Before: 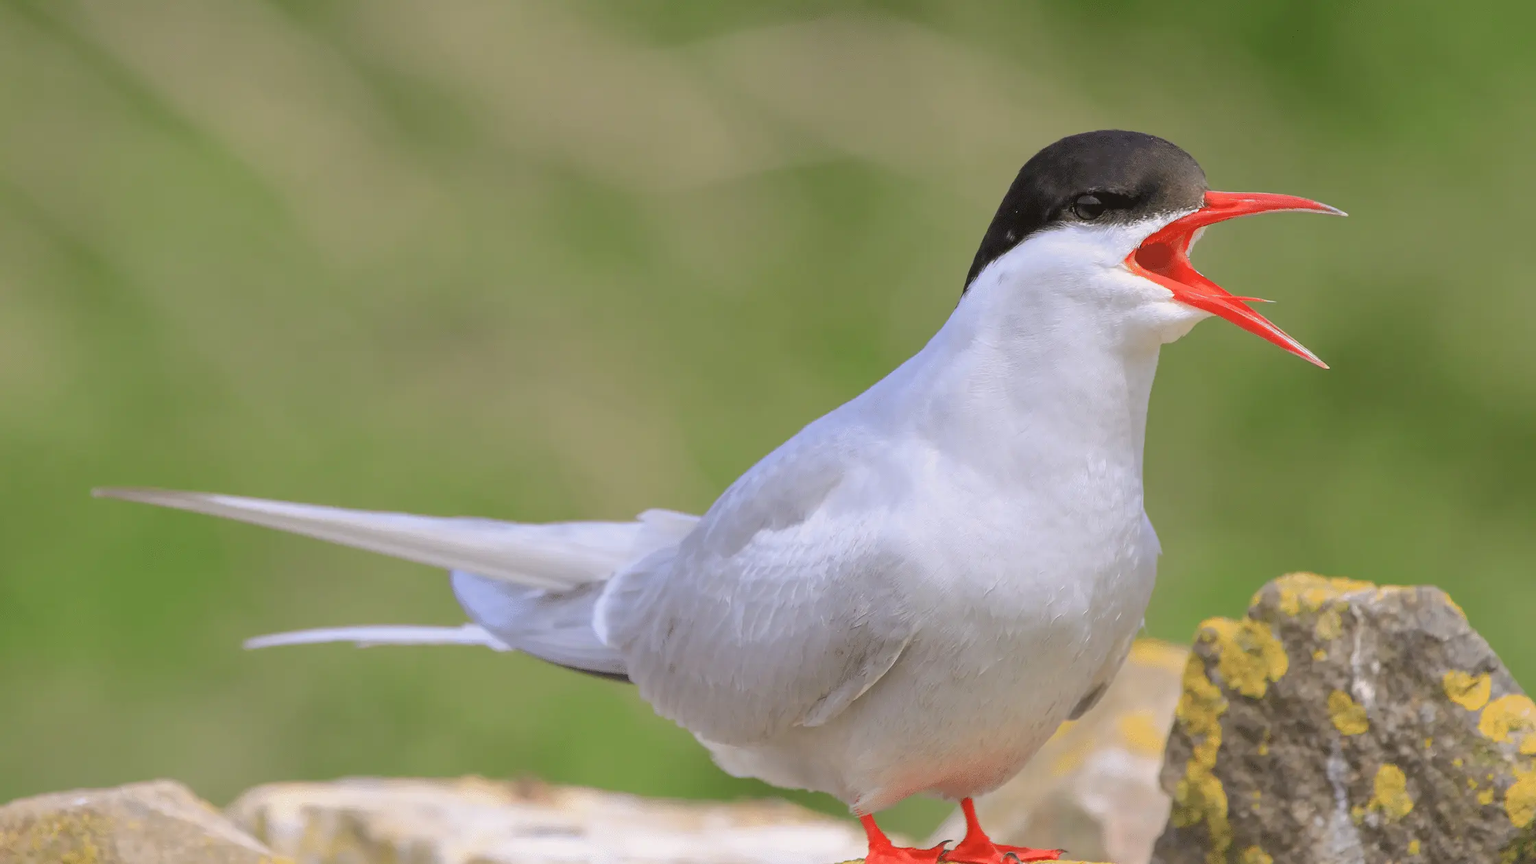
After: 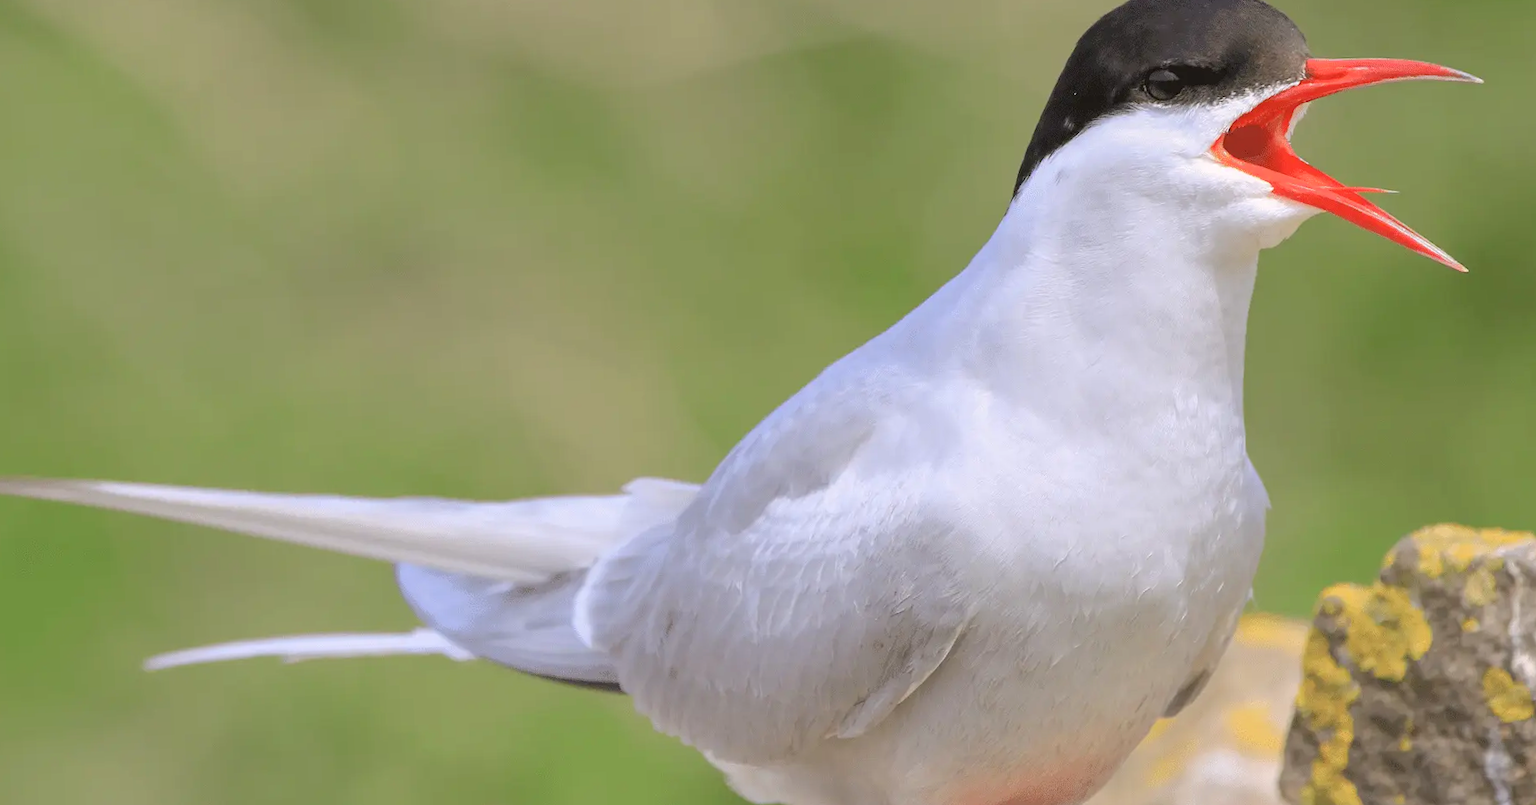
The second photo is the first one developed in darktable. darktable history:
rotate and perspective: rotation -2.29°, automatic cropping off
crop: left 9.712%, top 16.928%, right 10.845%, bottom 12.332%
exposure: exposure 0.178 EV, compensate exposure bias true, compensate highlight preservation false
